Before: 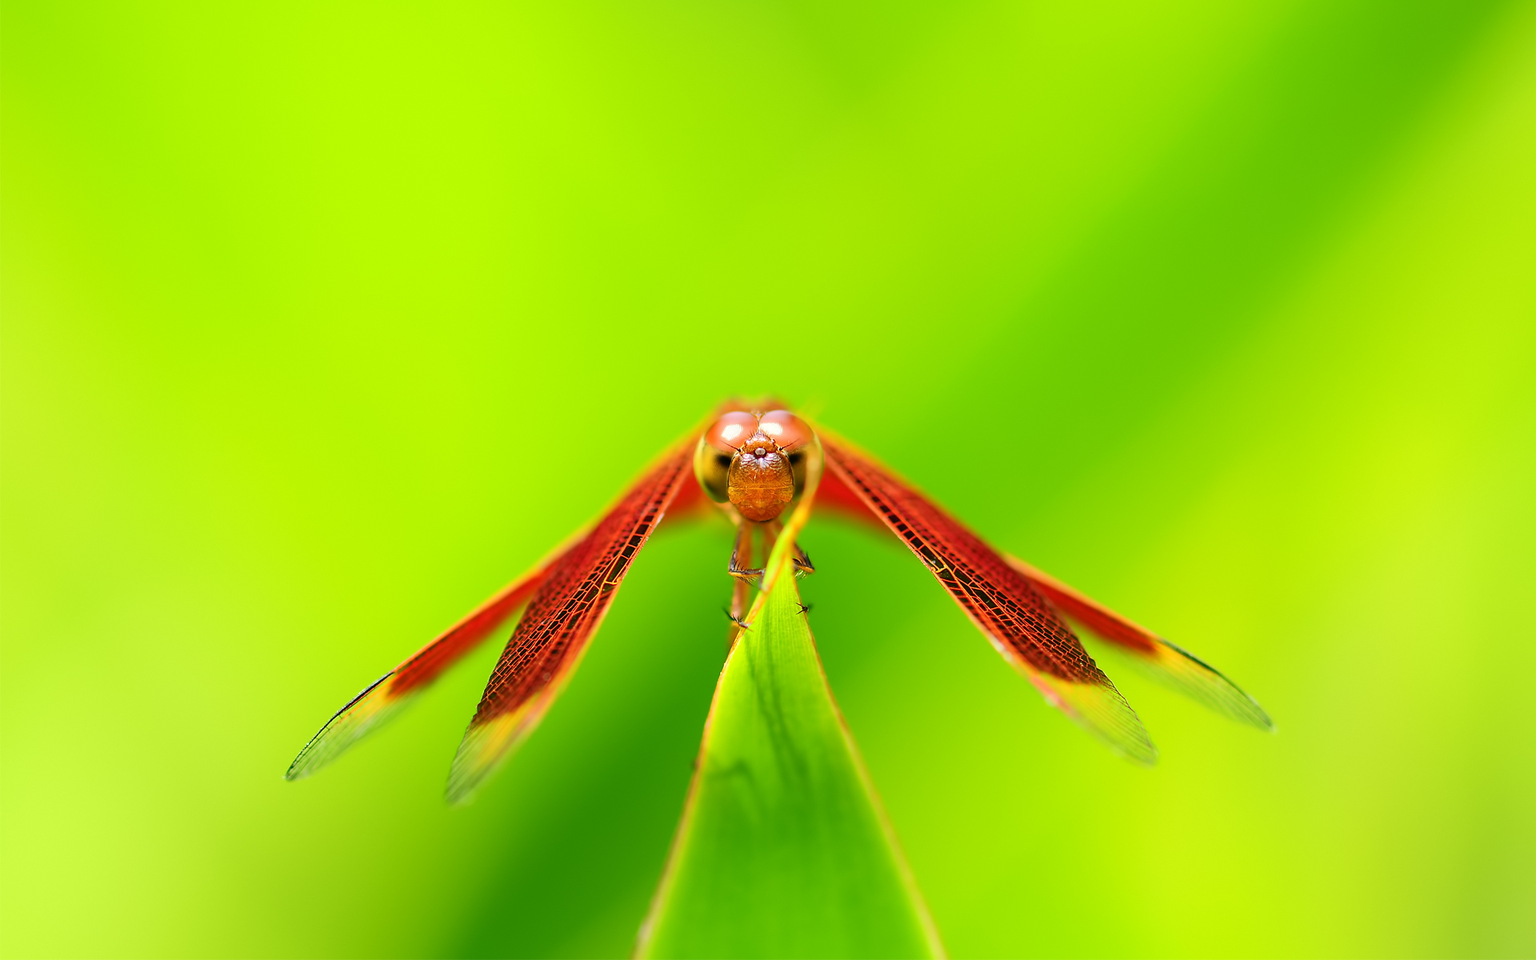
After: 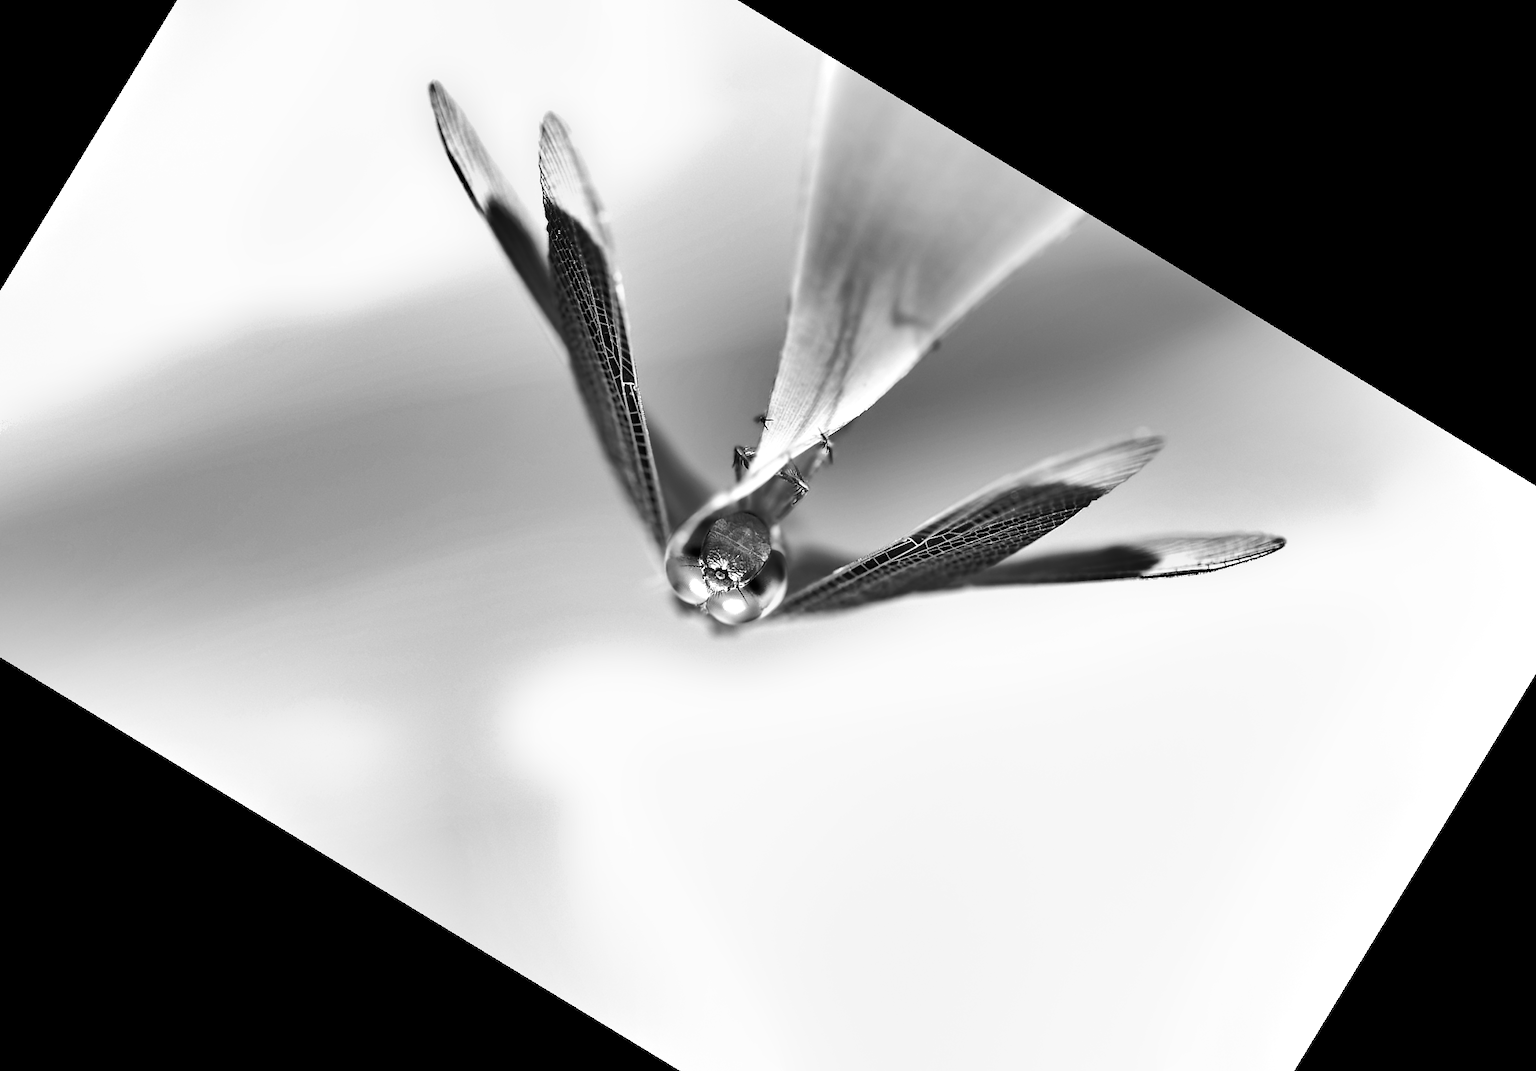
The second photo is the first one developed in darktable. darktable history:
crop and rotate: angle 148.68°, left 9.111%, top 15.603%, right 4.588%, bottom 17.041%
shadows and highlights: radius 100.41, shadows 50.55, highlights -64.36, highlights color adjustment 49.82%, soften with gaussian
monochrome: on, module defaults
rgb levels: mode RGB, independent channels, levels [[0, 0.474, 1], [0, 0.5, 1], [0, 0.5, 1]]
tone equalizer: -8 EV -0.75 EV, -7 EV -0.7 EV, -6 EV -0.6 EV, -5 EV -0.4 EV, -3 EV 0.4 EV, -2 EV 0.6 EV, -1 EV 0.7 EV, +0 EV 0.75 EV, edges refinement/feathering 500, mask exposure compensation -1.57 EV, preserve details no
